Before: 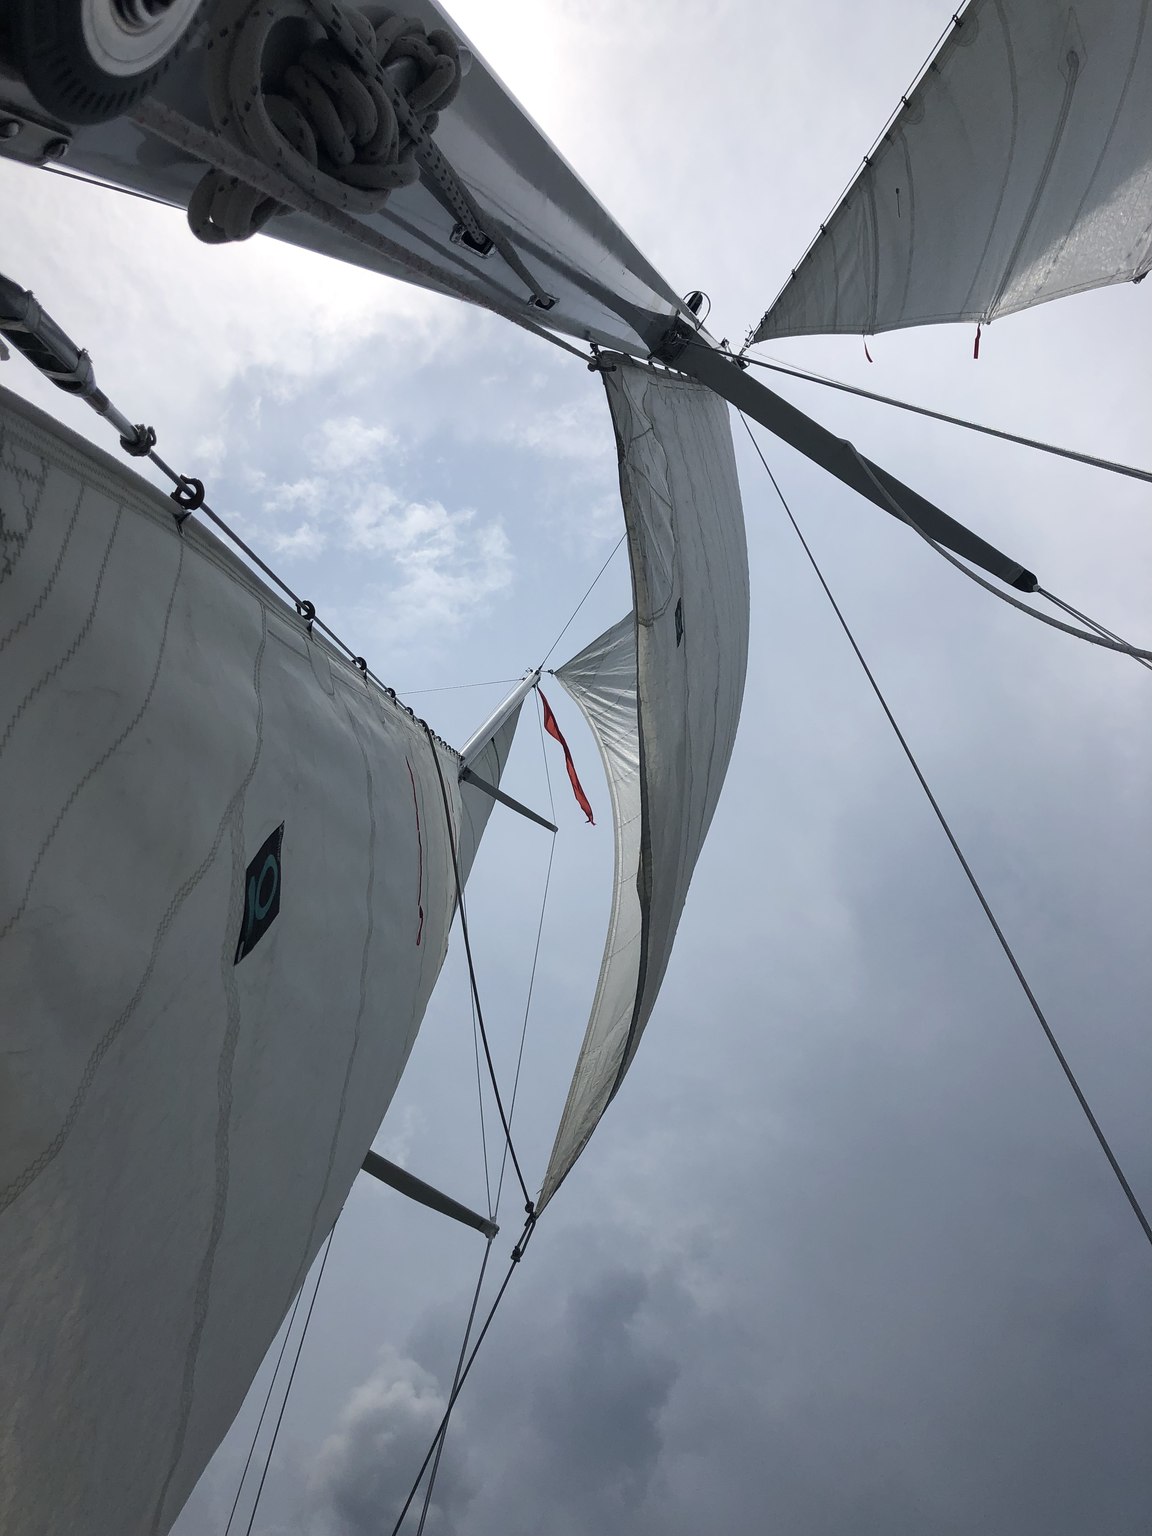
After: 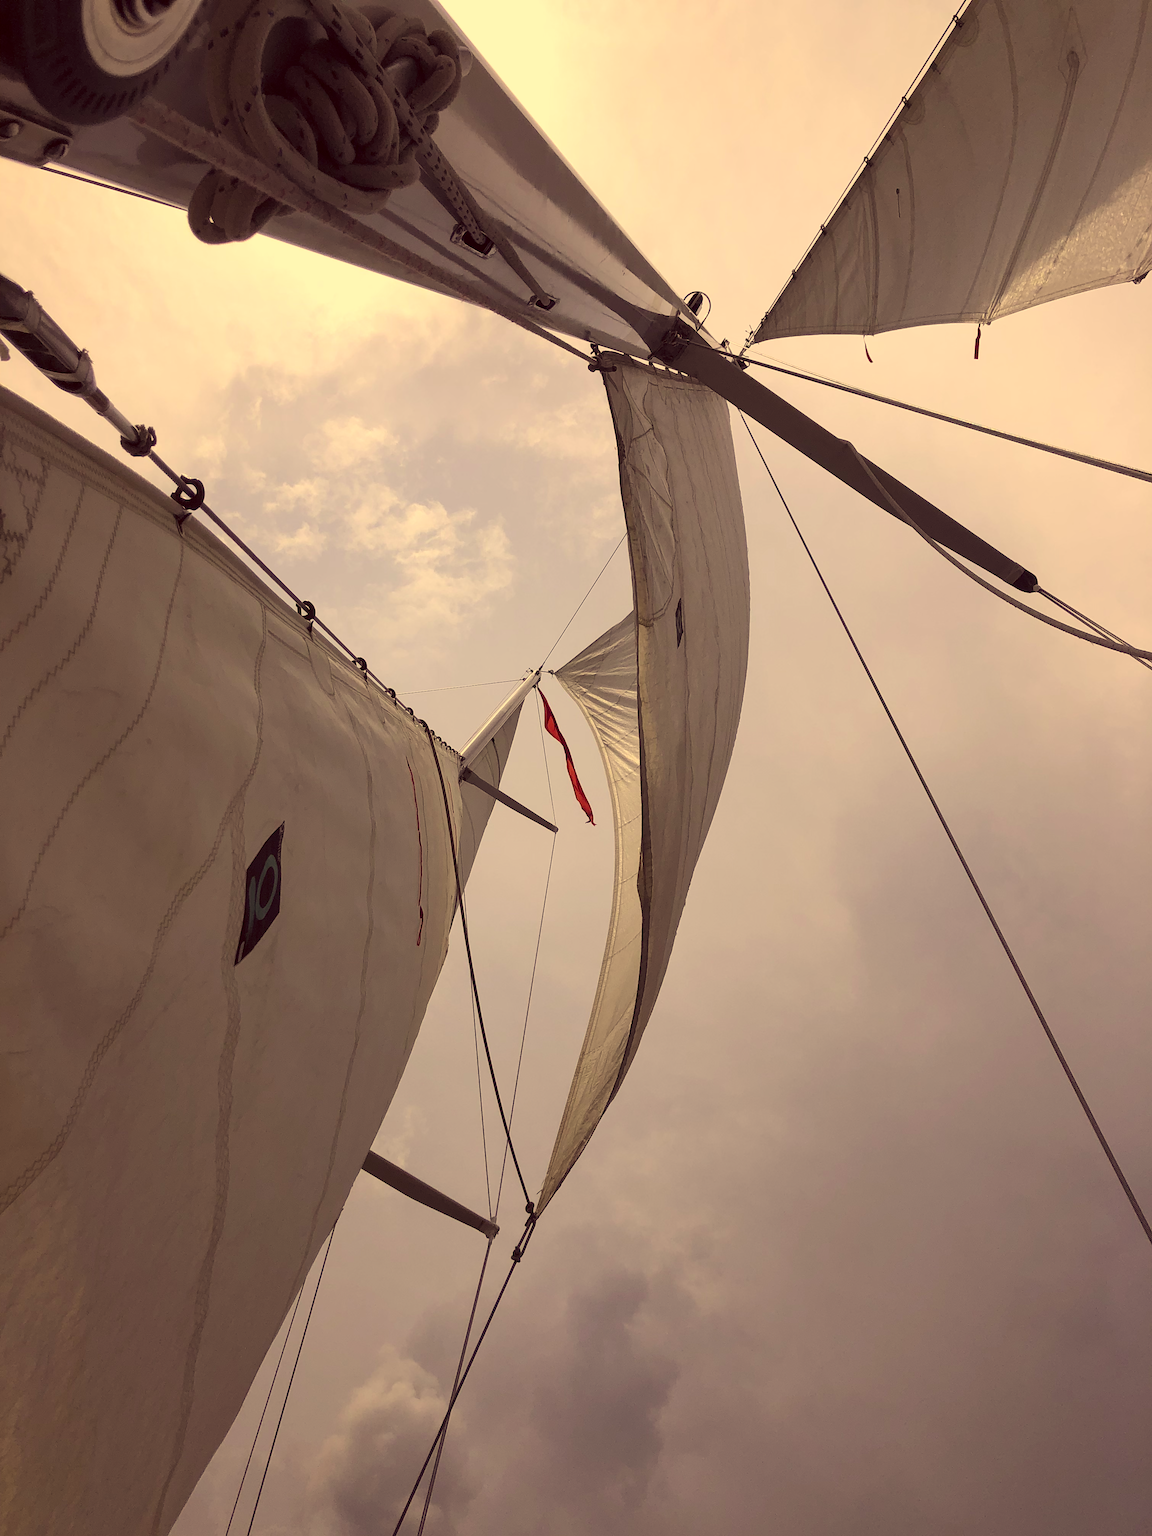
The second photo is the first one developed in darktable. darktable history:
color correction: highlights a* 9.89, highlights b* 38.78, shadows a* 14.46, shadows b* 3.6
